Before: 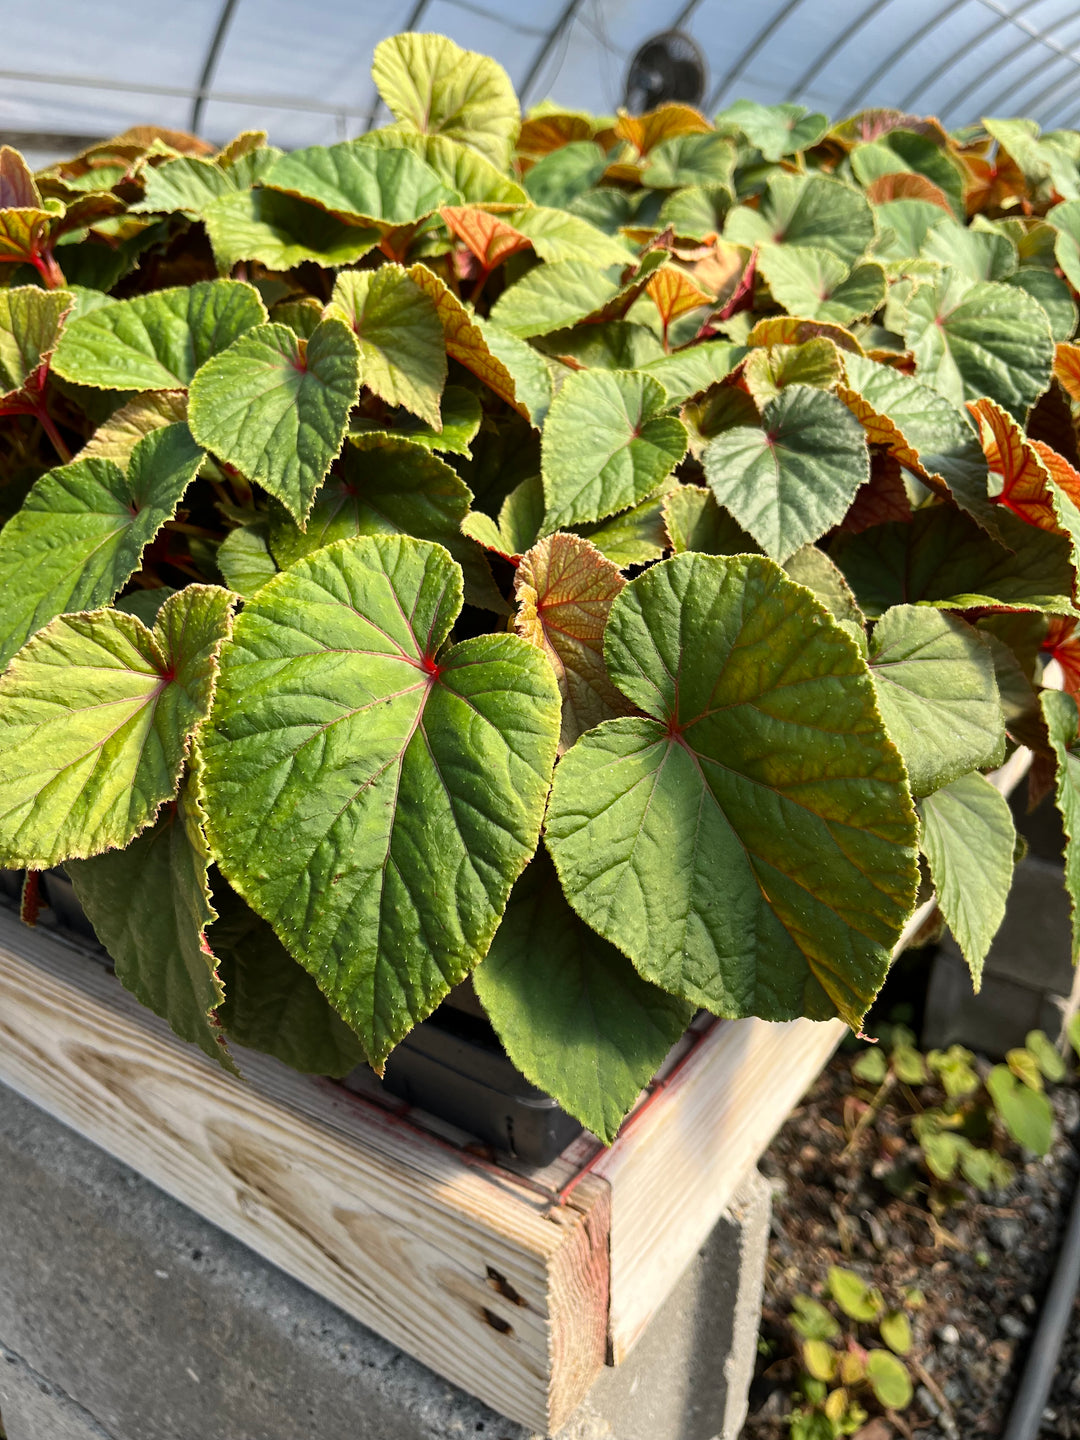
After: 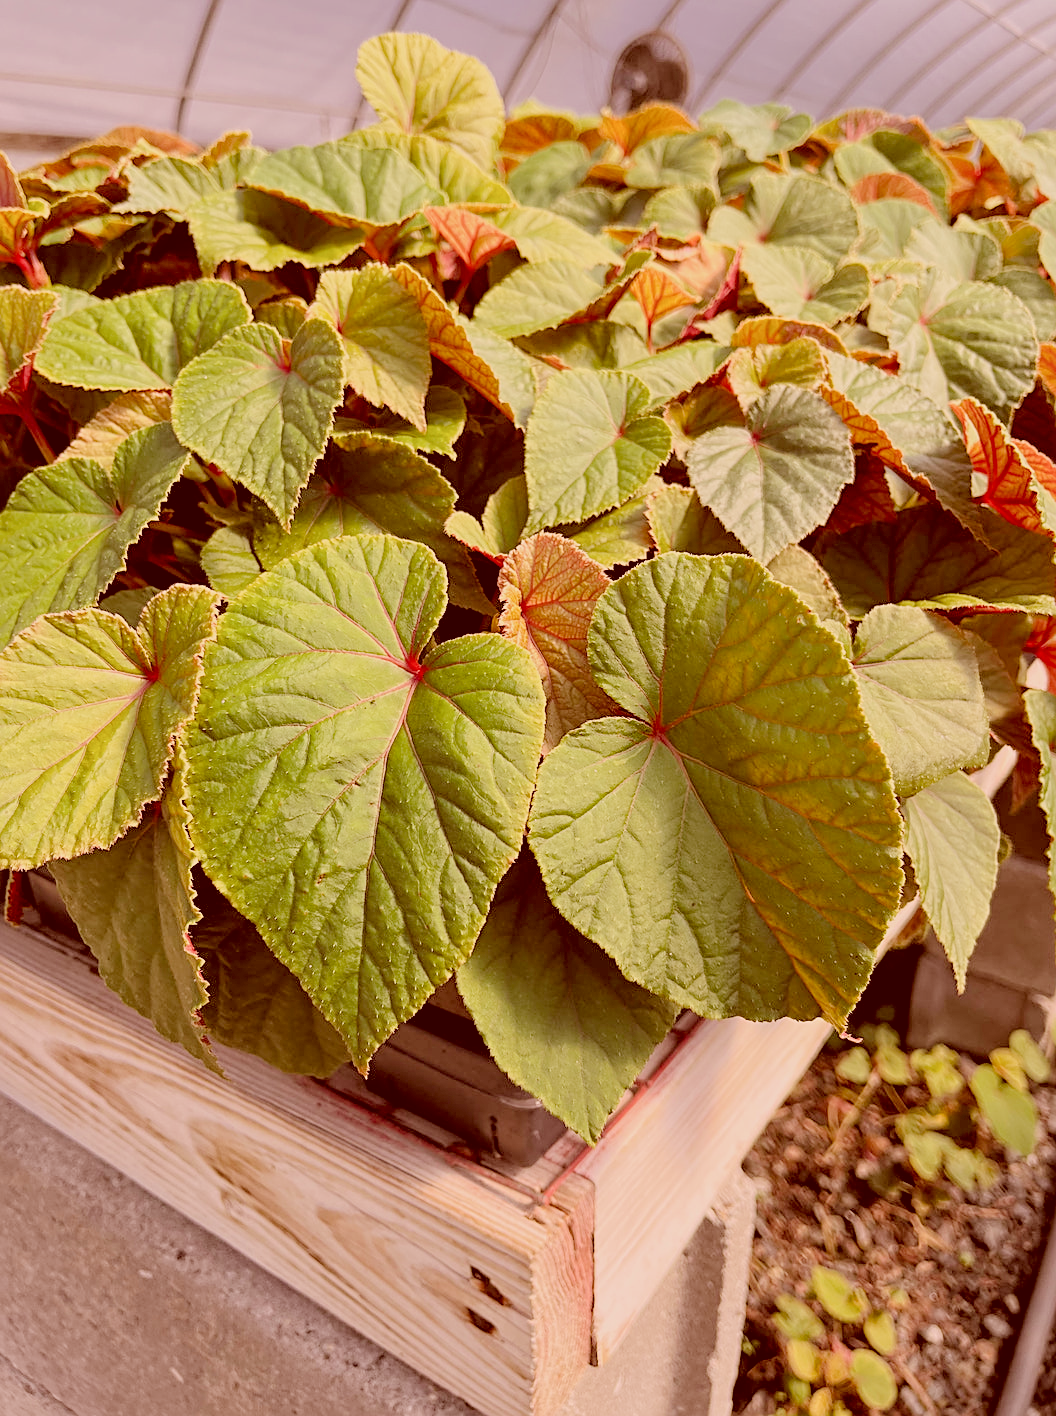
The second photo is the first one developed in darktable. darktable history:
crop and rotate: left 1.533%, right 0.598%, bottom 1.657%
filmic rgb: black relative exposure -7.06 EV, white relative exposure 5.97 EV, target black luminance 0%, hardness 2.77, latitude 61.39%, contrast 0.698, highlights saturation mix 10.77%, shadows ↔ highlights balance -0.094%, iterations of high-quality reconstruction 0
color calibration: output colorfulness [0, 0.315, 0, 0], illuminant as shot in camera, x 0.358, y 0.373, temperature 4628.91 K
sharpen: on, module defaults
exposure: black level correction 0, exposure 1.2 EV, compensate highlight preservation false
color correction: highlights a* 9.45, highlights b* 8.74, shadows a* 39.55, shadows b* 39.95, saturation 0.78
